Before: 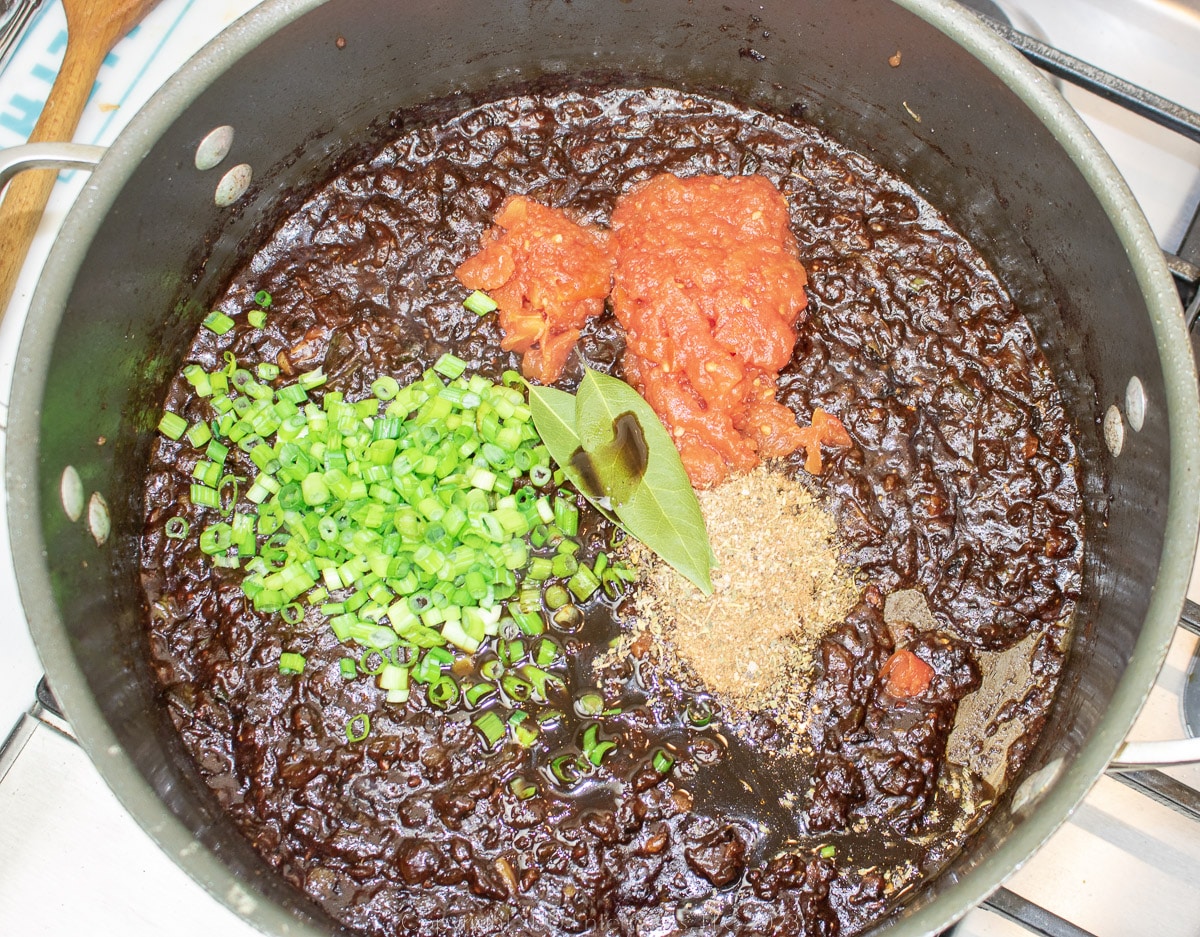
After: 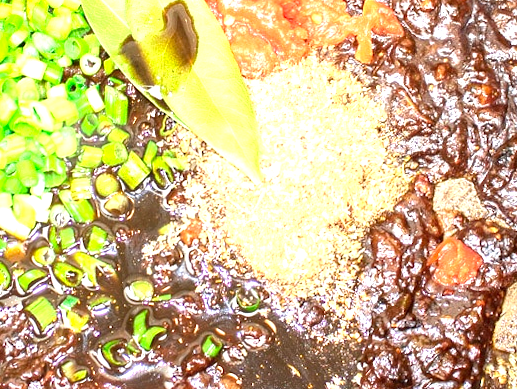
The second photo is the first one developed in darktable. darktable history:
crop: left 37.221%, top 45.169%, right 20.63%, bottom 13.777%
rotate and perspective: lens shift (vertical) 0.048, lens shift (horizontal) -0.024, automatic cropping off
local contrast: highlights 100%, shadows 100%, detail 120%, midtone range 0.2
exposure: black level correction 0, exposure 0.7 EV, compensate exposure bias true, compensate highlight preservation false
